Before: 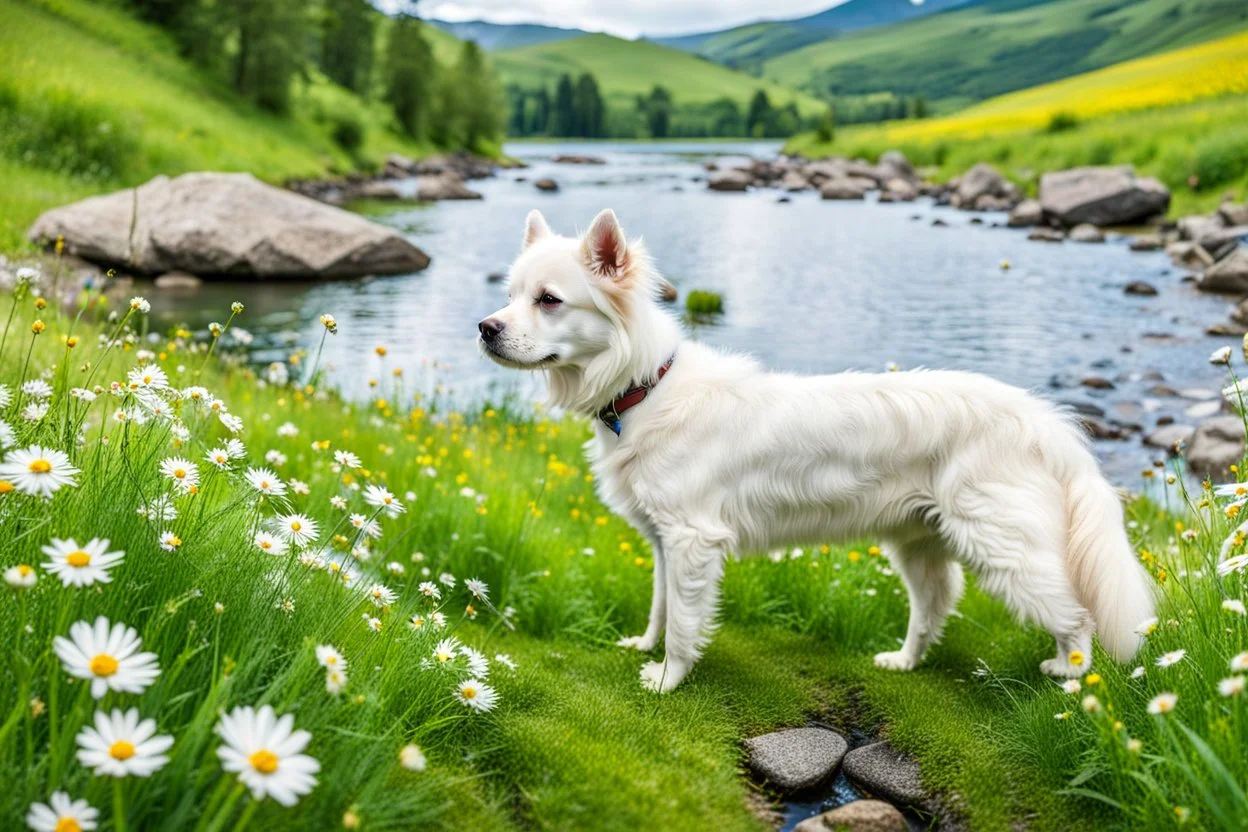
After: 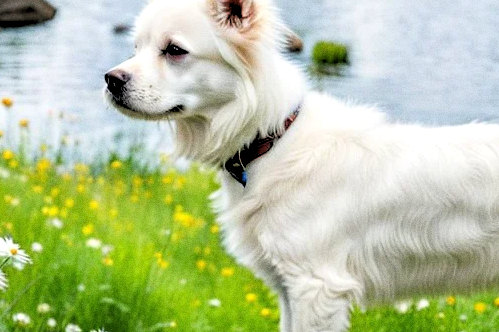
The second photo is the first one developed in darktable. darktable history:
rgb levels: levels [[0.029, 0.461, 0.922], [0, 0.5, 1], [0, 0.5, 1]]
crop: left 30%, top 30%, right 30%, bottom 30%
grain: strength 26%
